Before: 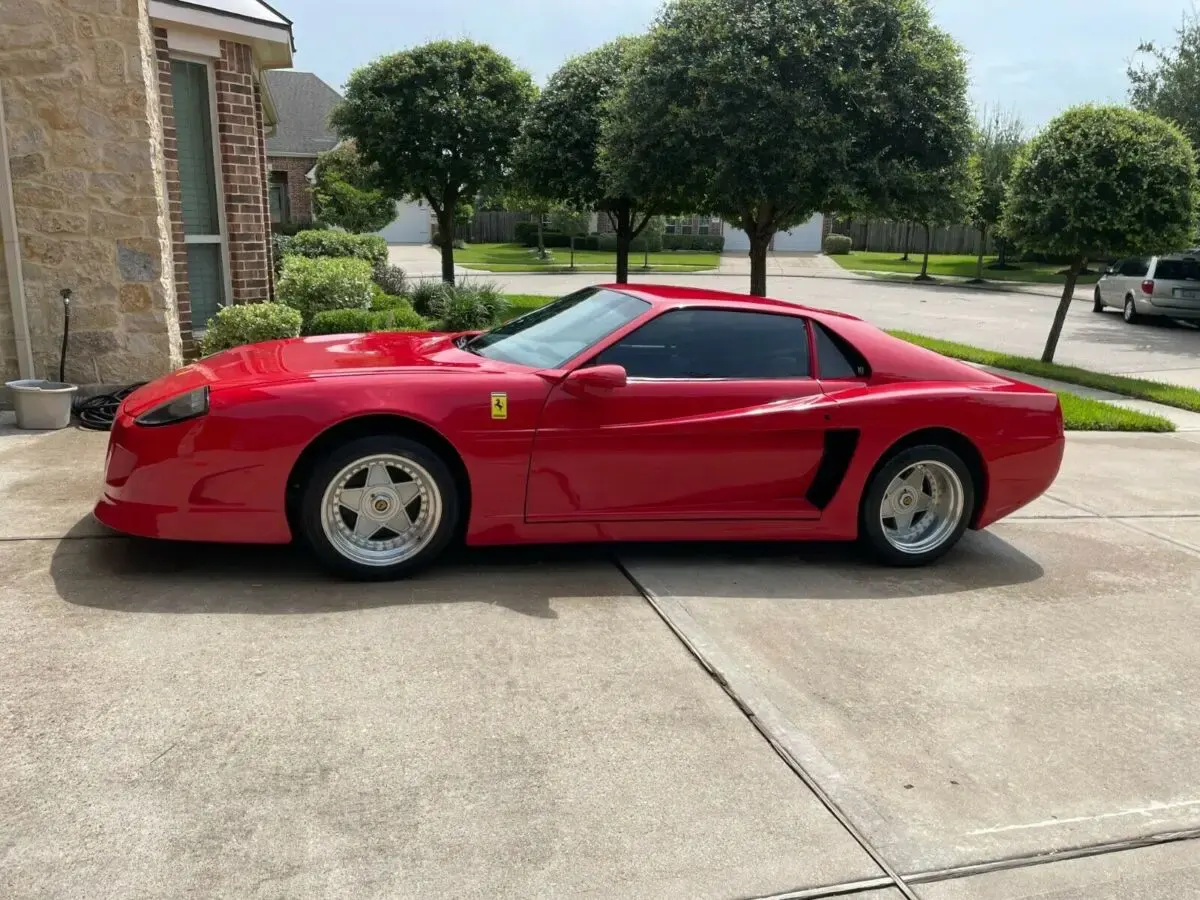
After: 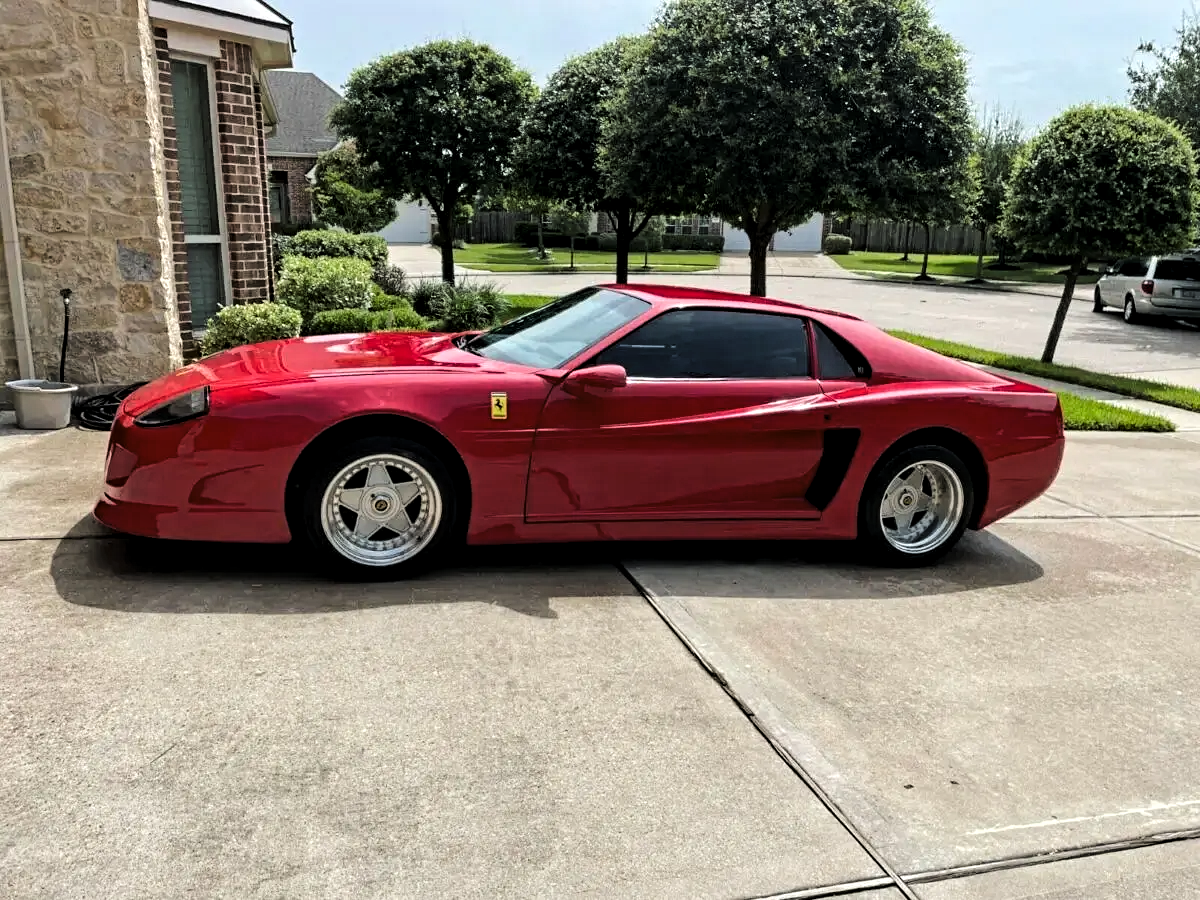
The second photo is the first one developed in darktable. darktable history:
tone curve: curves: ch0 [(0.029, 0) (0.134, 0.063) (0.249, 0.198) (0.378, 0.365) (0.499, 0.529) (1, 1)], color space Lab, linked channels, preserve colors none
contrast equalizer: octaves 7, y [[0.502, 0.517, 0.543, 0.576, 0.611, 0.631], [0.5 ×6], [0.5 ×6], [0 ×6], [0 ×6]]
